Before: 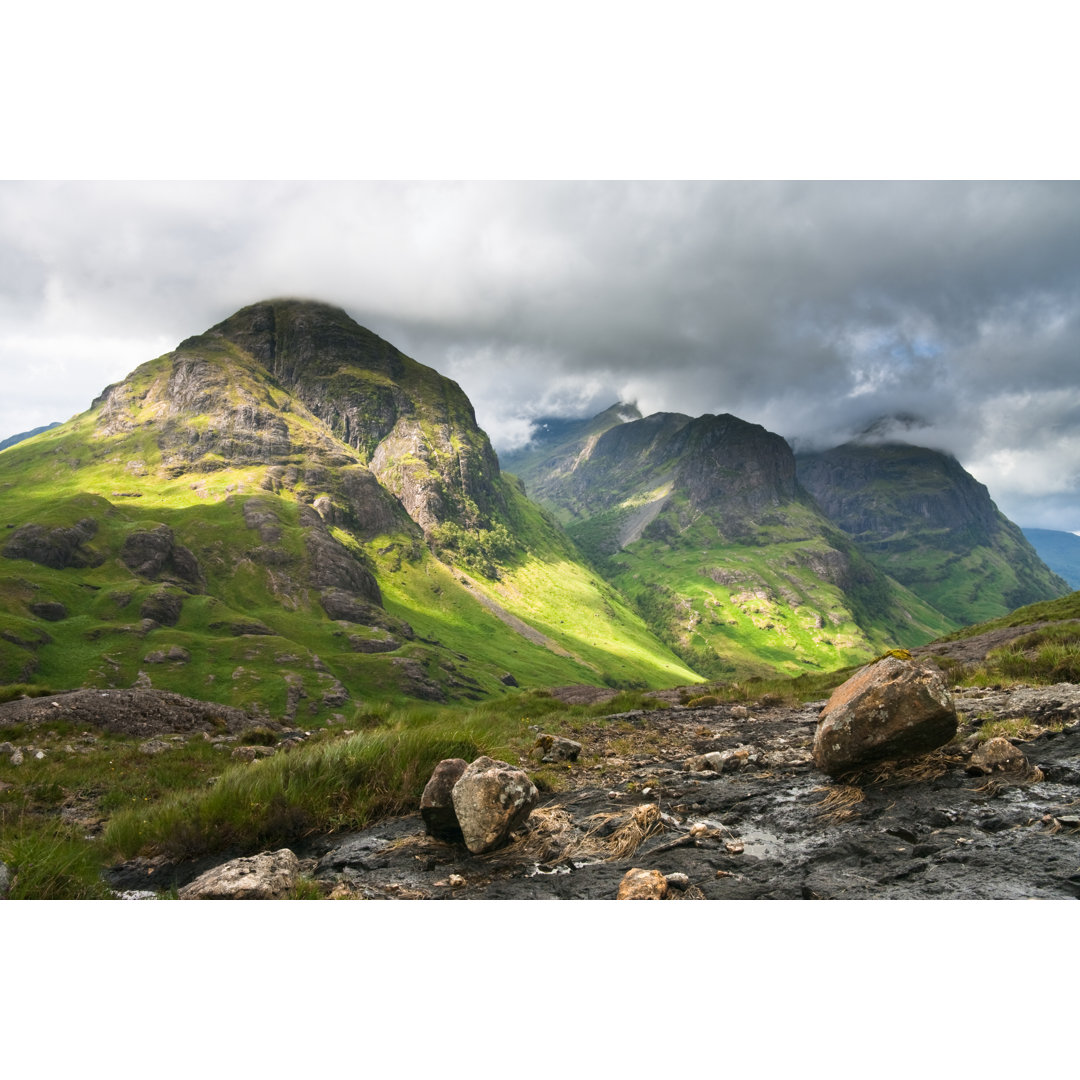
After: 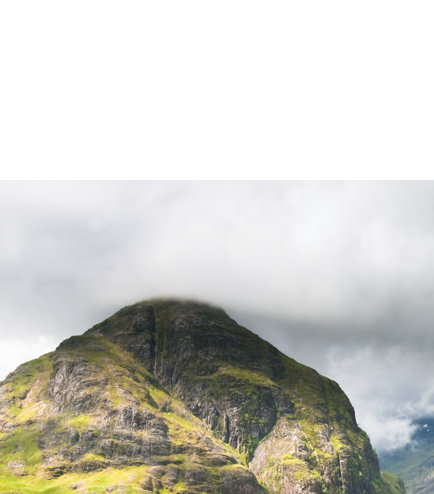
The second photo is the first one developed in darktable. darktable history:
crop and rotate: left 11.16%, top 0.048%, right 48.627%, bottom 54.156%
